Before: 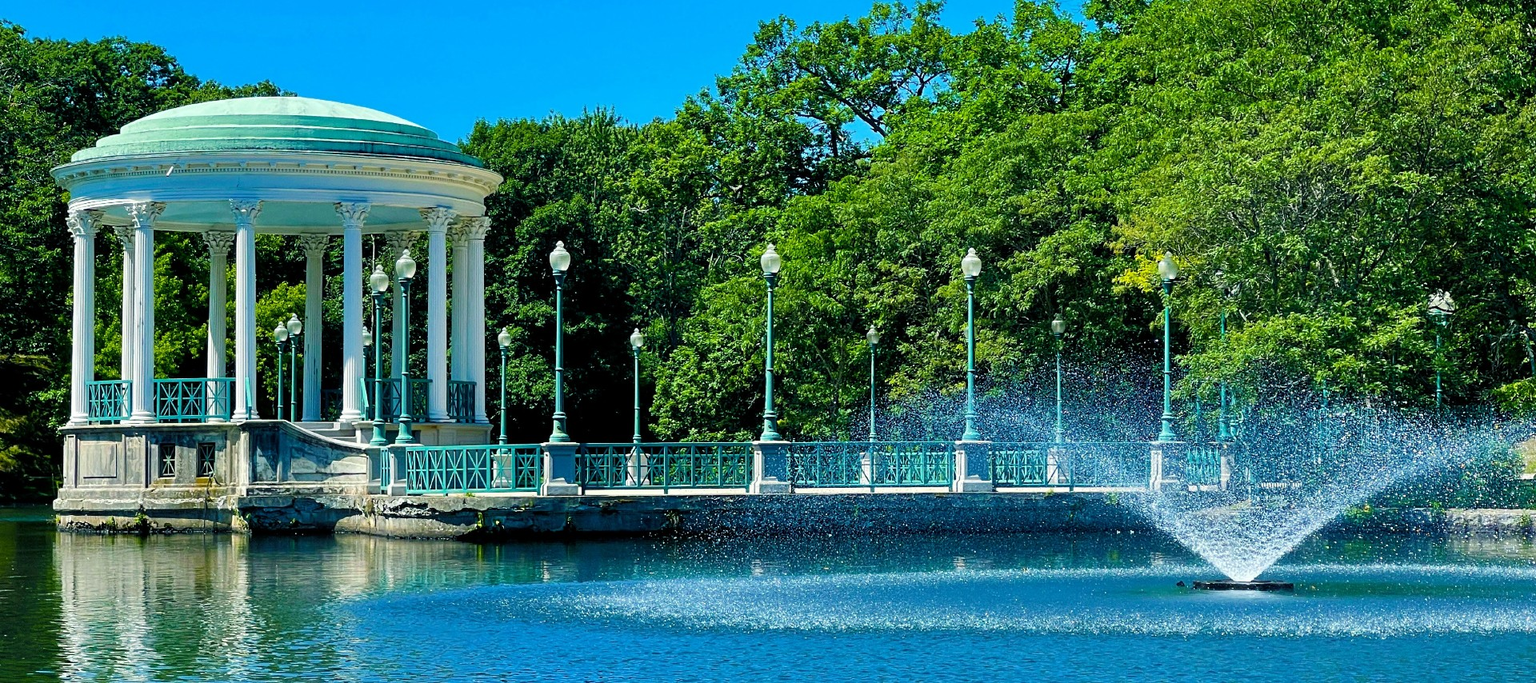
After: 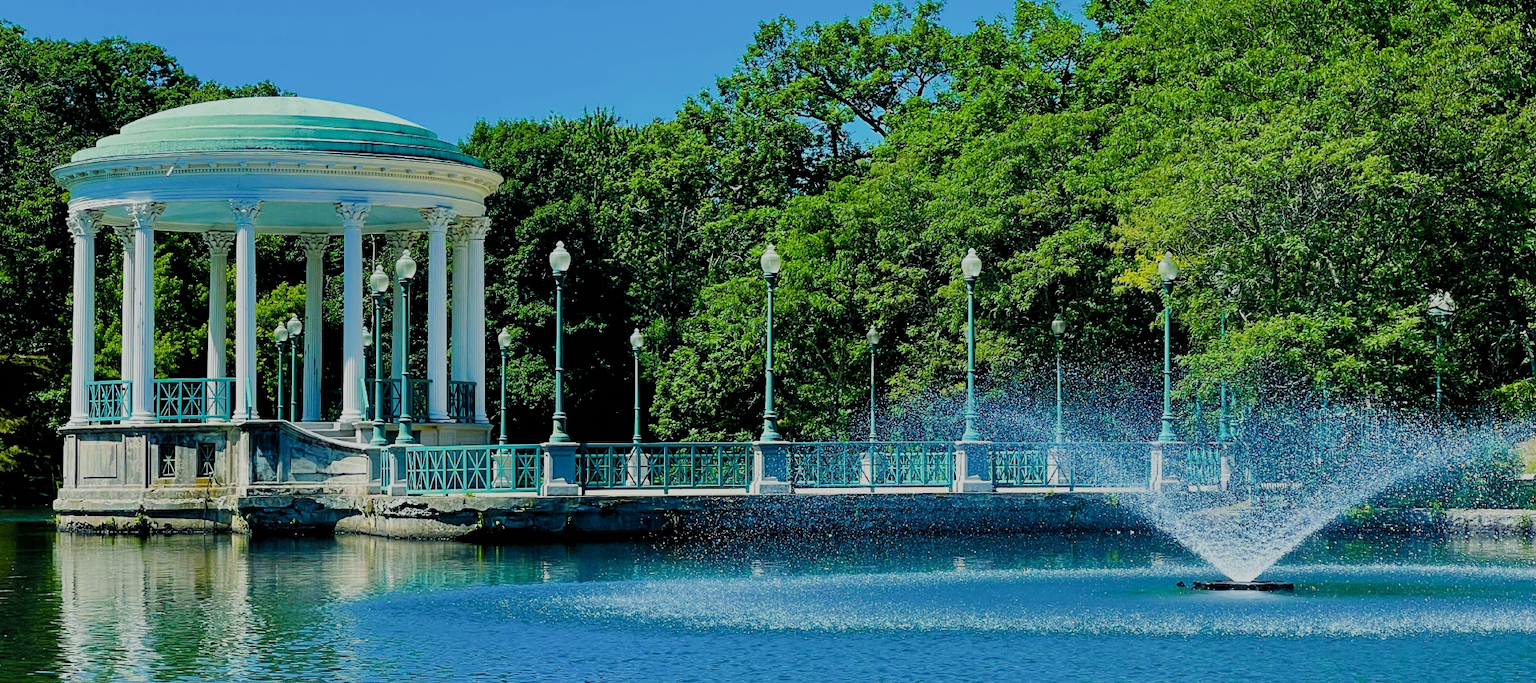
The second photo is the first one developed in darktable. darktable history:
filmic rgb: black relative exposure -7.12 EV, white relative exposure 5.39 EV, hardness 3.03
